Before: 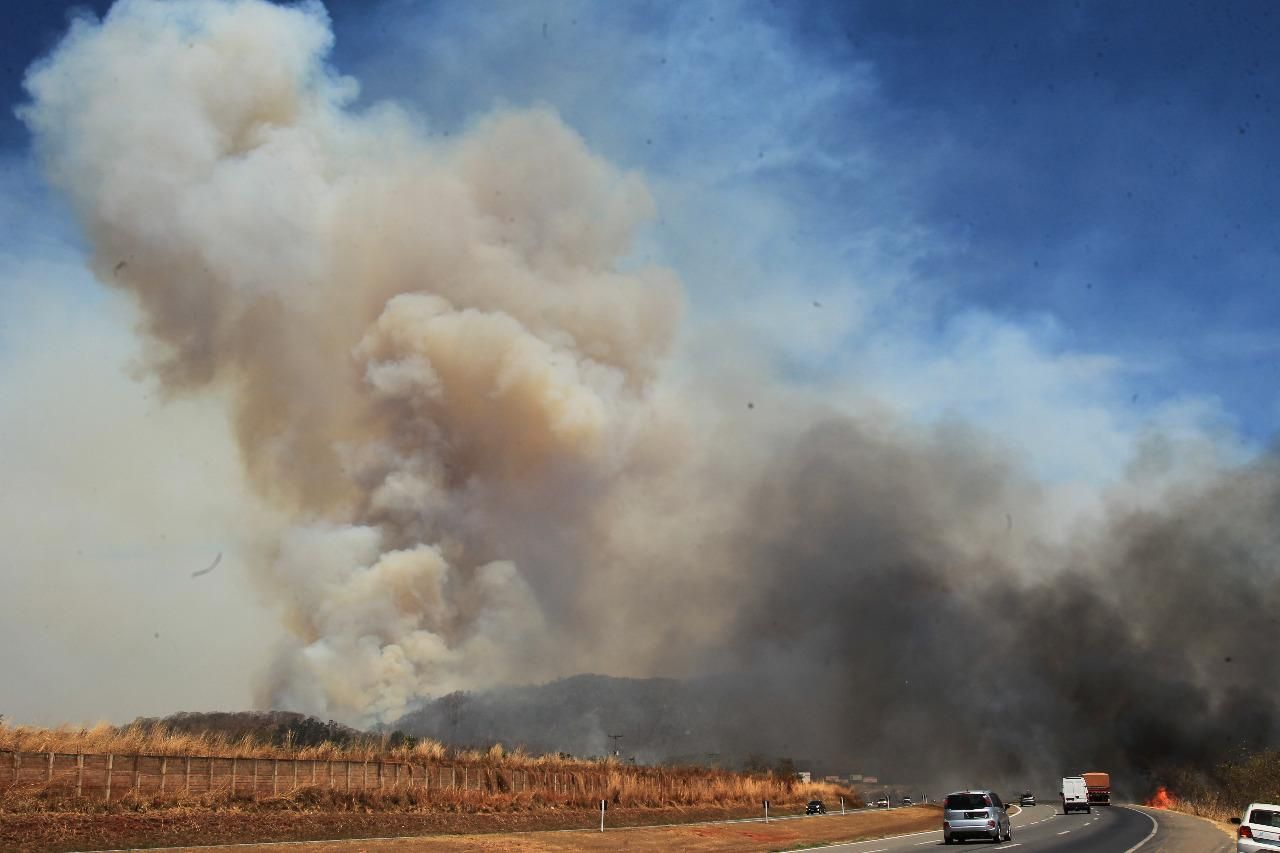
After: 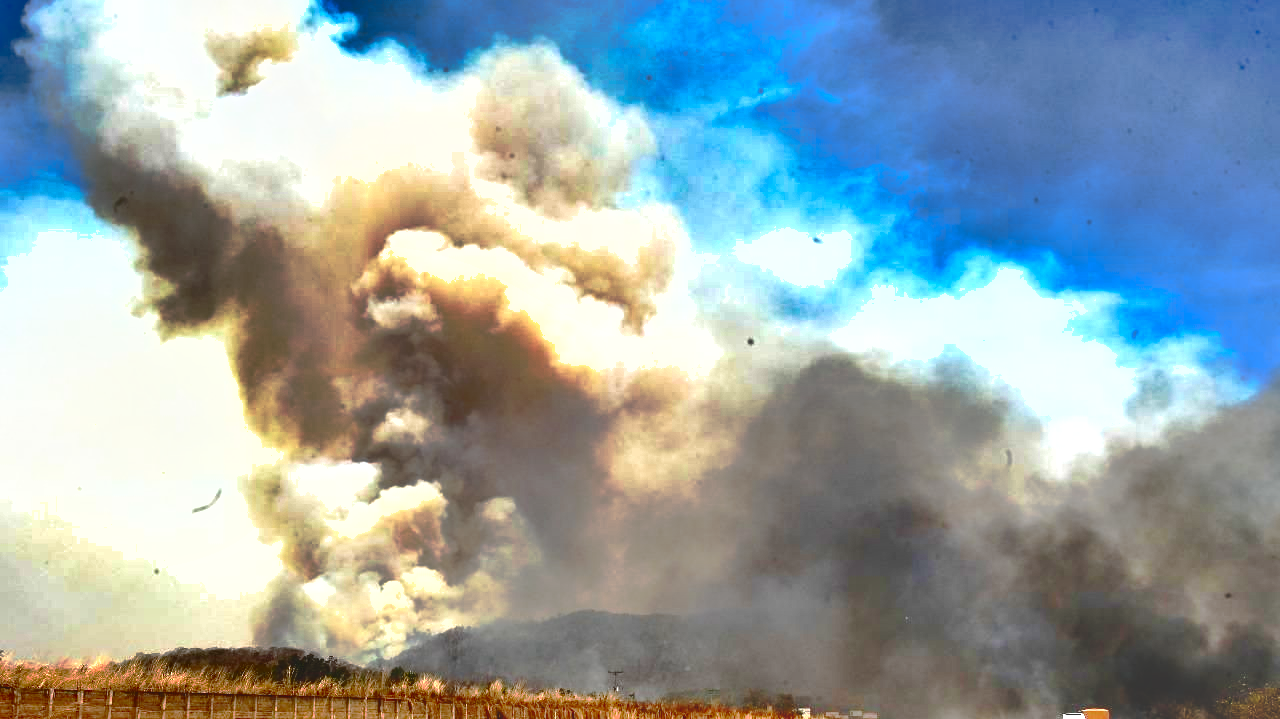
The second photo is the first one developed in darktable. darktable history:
tone equalizer: -8 EV -0.397 EV, -7 EV -0.4 EV, -6 EV -0.298 EV, -5 EV -0.241 EV, -3 EV 0.199 EV, -2 EV 0.319 EV, -1 EV 0.379 EV, +0 EV 0.427 EV
color balance rgb: power › hue 325.08°, global offset › hue 171.63°, linear chroma grading › global chroma 9.456%, perceptual saturation grading › global saturation 0.928%
crop: top 7.599%, bottom 8.072%
tone curve: curves: ch0 [(0, 0) (0.003, 0.219) (0.011, 0.219) (0.025, 0.223) (0.044, 0.226) (0.069, 0.232) (0.1, 0.24) (0.136, 0.245) (0.177, 0.257) (0.224, 0.281) (0.277, 0.324) (0.335, 0.392) (0.399, 0.484) (0.468, 0.585) (0.543, 0.672) (0.623, 0.741) (0.709, 0.788) (0.801, 0.835) (0.898, 0.878) (1, 1)], preserve colors none
shadows and highlights: shadows 82.62, white point adjustment -9.07, highlights -61.29, soften with gaussian
exposure: black level correction -0.002, exposure 1.114 EV, compensate highlight preservation false
velvia: strength 15.69%
